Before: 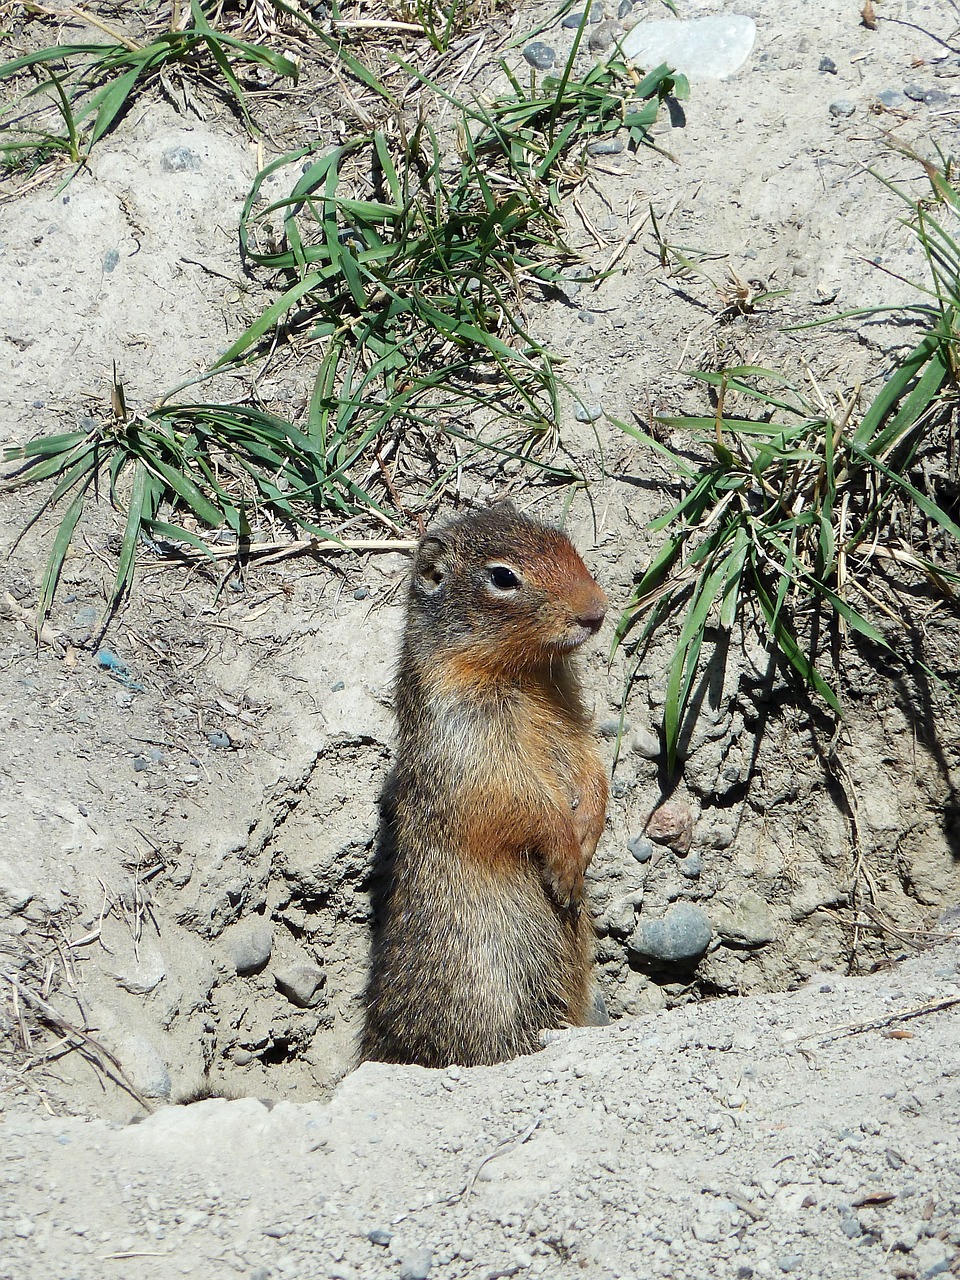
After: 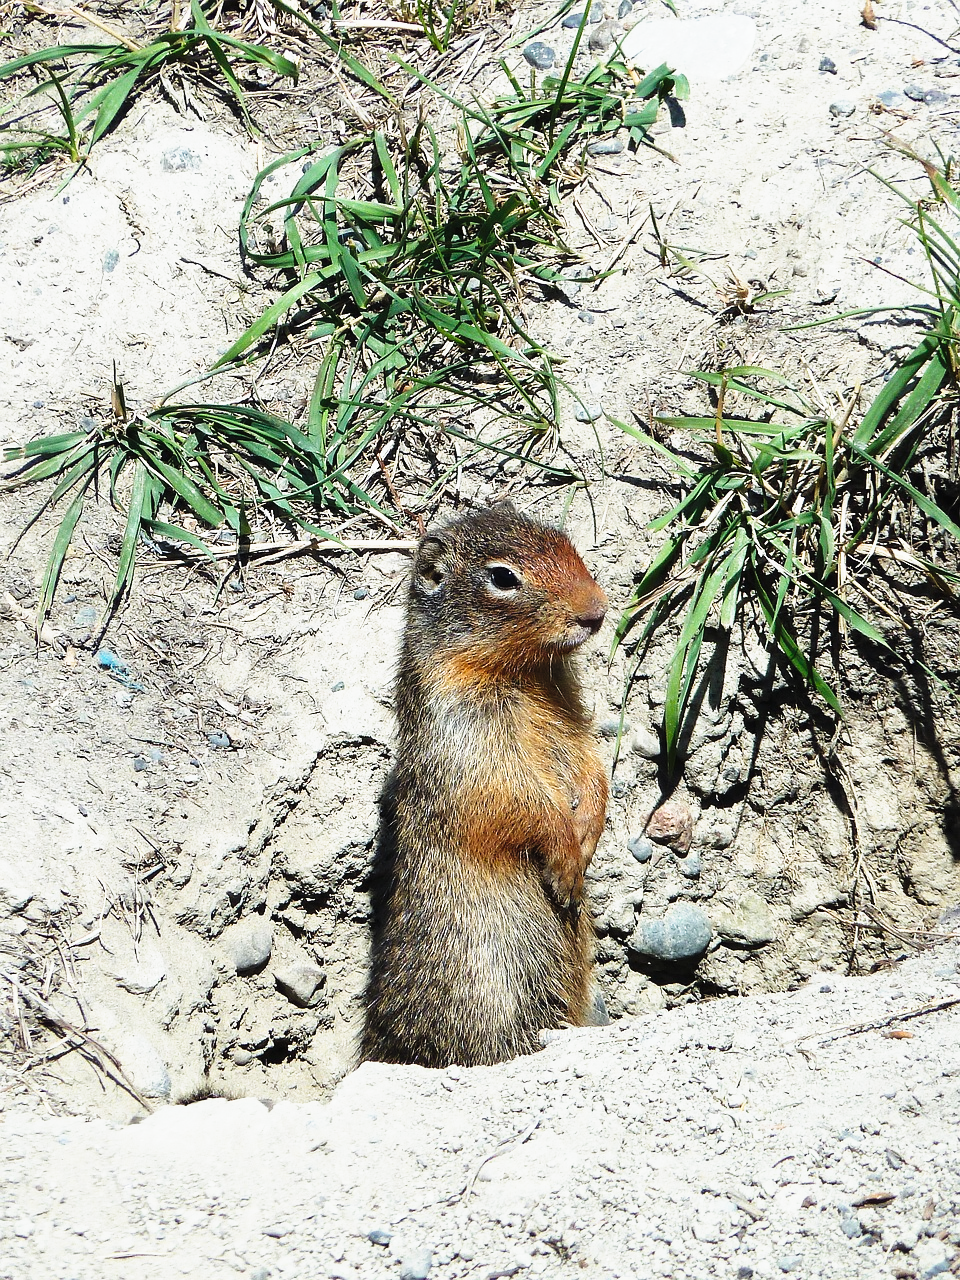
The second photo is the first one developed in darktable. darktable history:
tone curve: curves: ch0 [(0, 0.018) (0.162, 0.128) (0.434, 0.478) (0.667, 0.785) (0.819, 0.943) (1, 0.991)]; ch1 [(0, 0) (0.402, 0.36) (0.476, 0.449) (0.506, 0.505) (0.523, 0.518) (0.582, 0.586) (0.641, 0.668) (0.7, 0.741) (1, 1)]; ch2 [(0, 0) (0.416, 0.403) (0.483, 0.472) (0.503, 0.505) (0.521, 0.519) (0.547, 0.561) (0.597, 0.643) (0.699, 0.759) (0.997, 0.858)], preserve colors none
